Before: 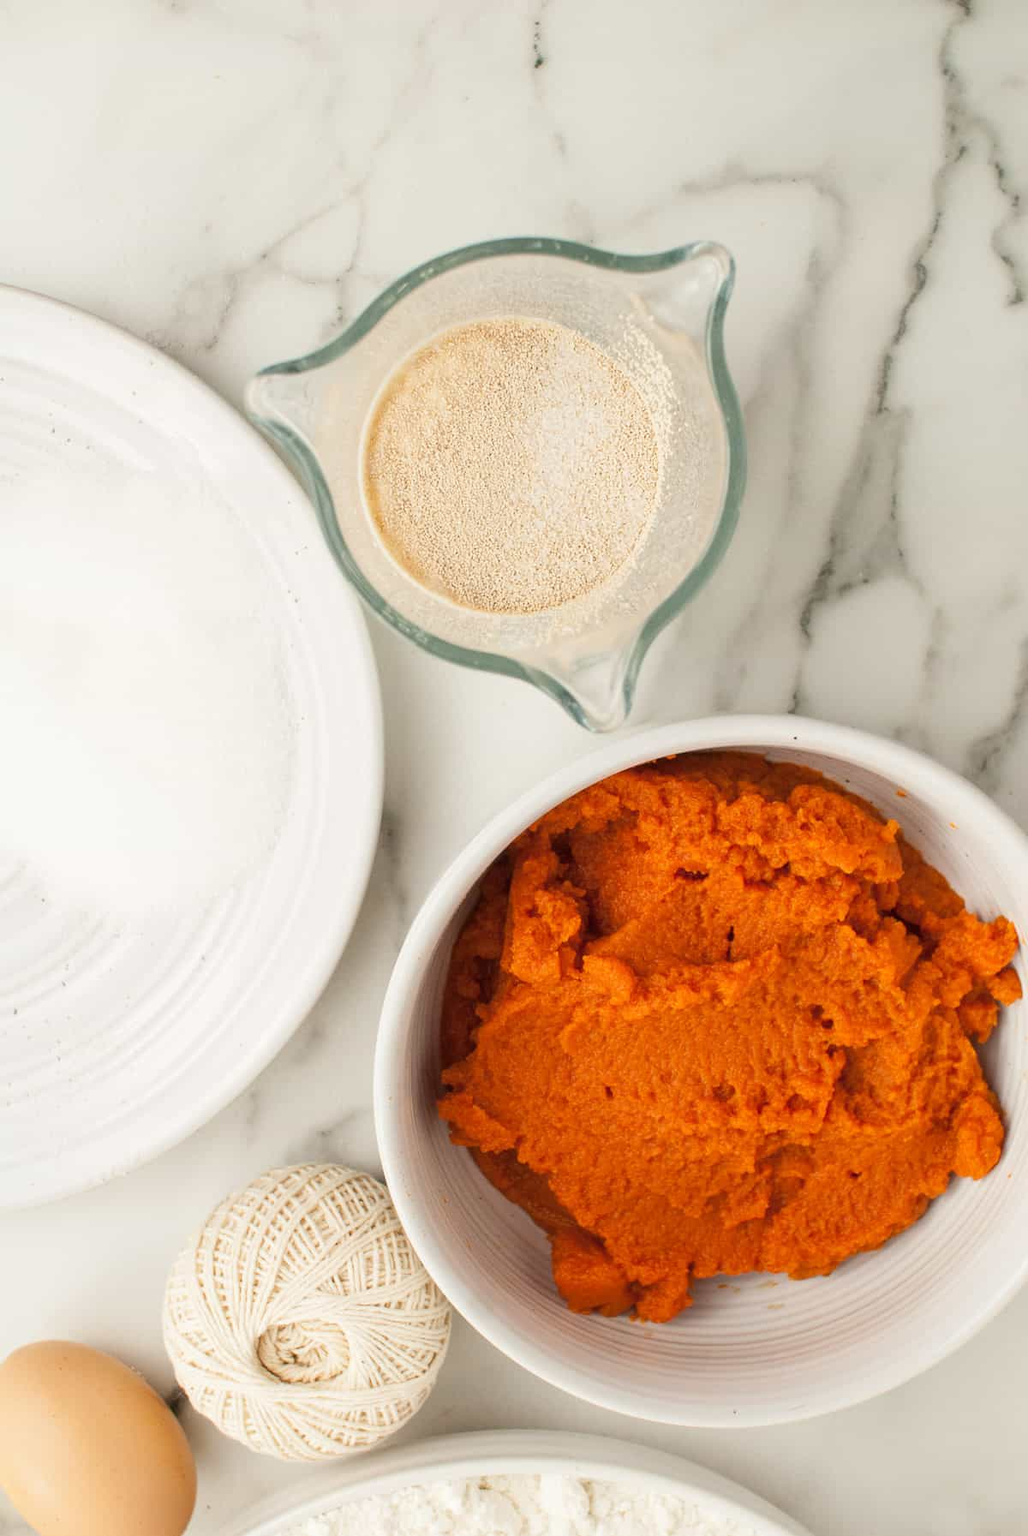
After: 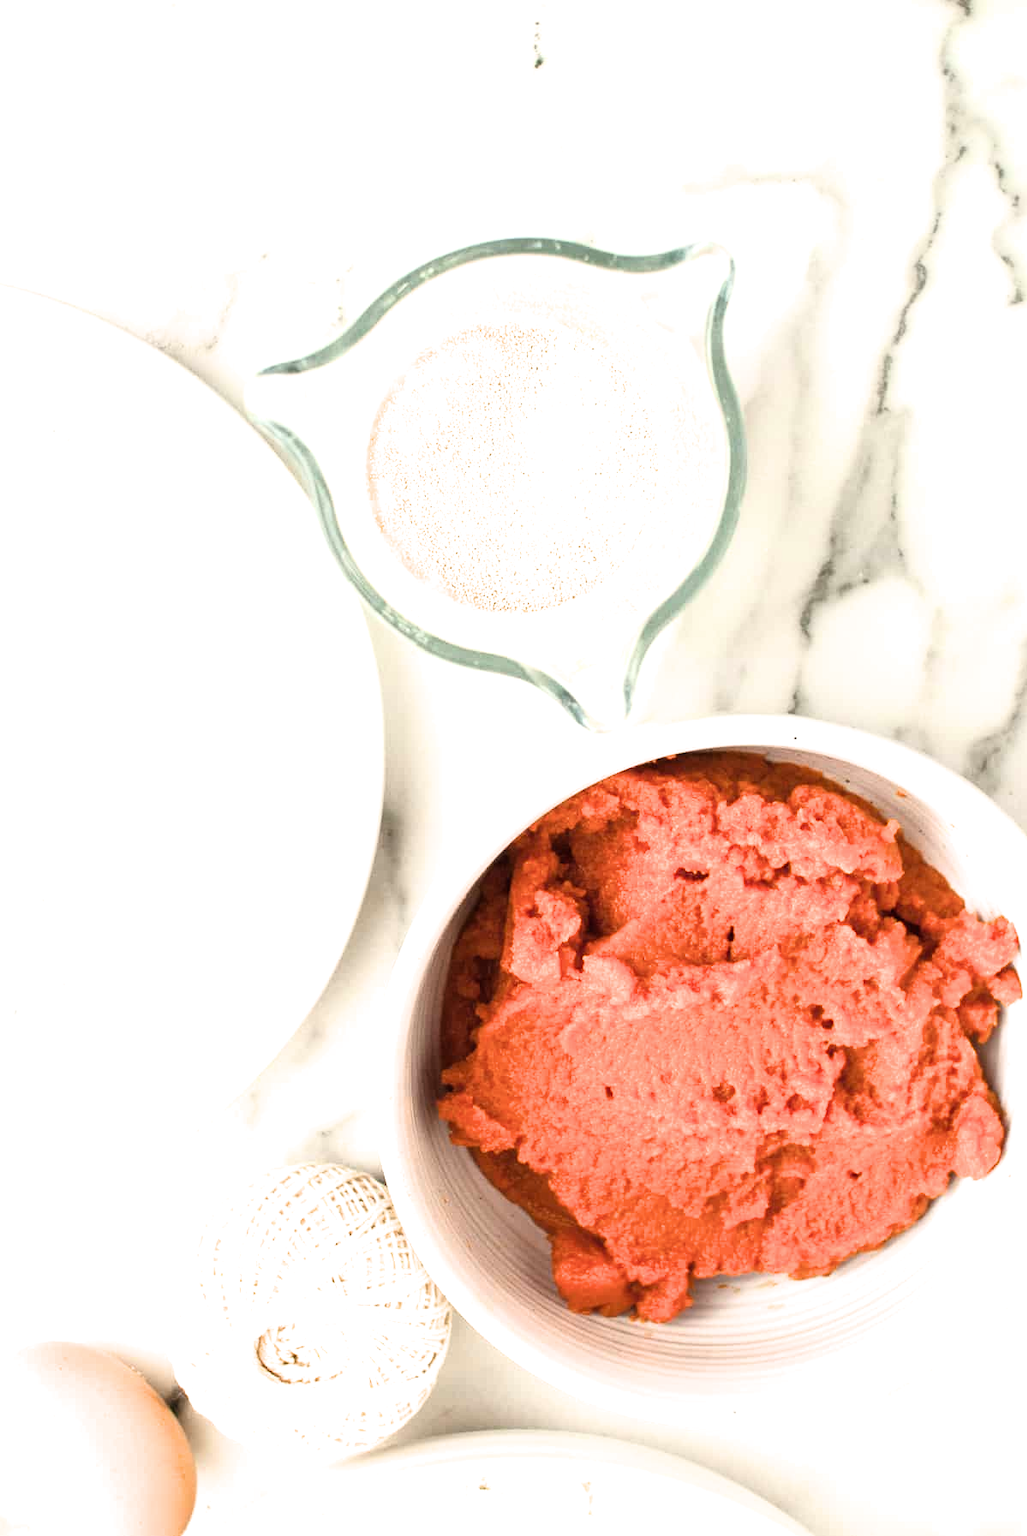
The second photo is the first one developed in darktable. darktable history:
contrast brightness saturation: saturation -0.029
exposure: black level correction 0, exposure 0.693 EV, compensate exposure bias true, compensate highlight preservation false
filmic rgb: black relative exposure -9.15 EV, white relative exposure 2.31 EV, hardness 7.53
